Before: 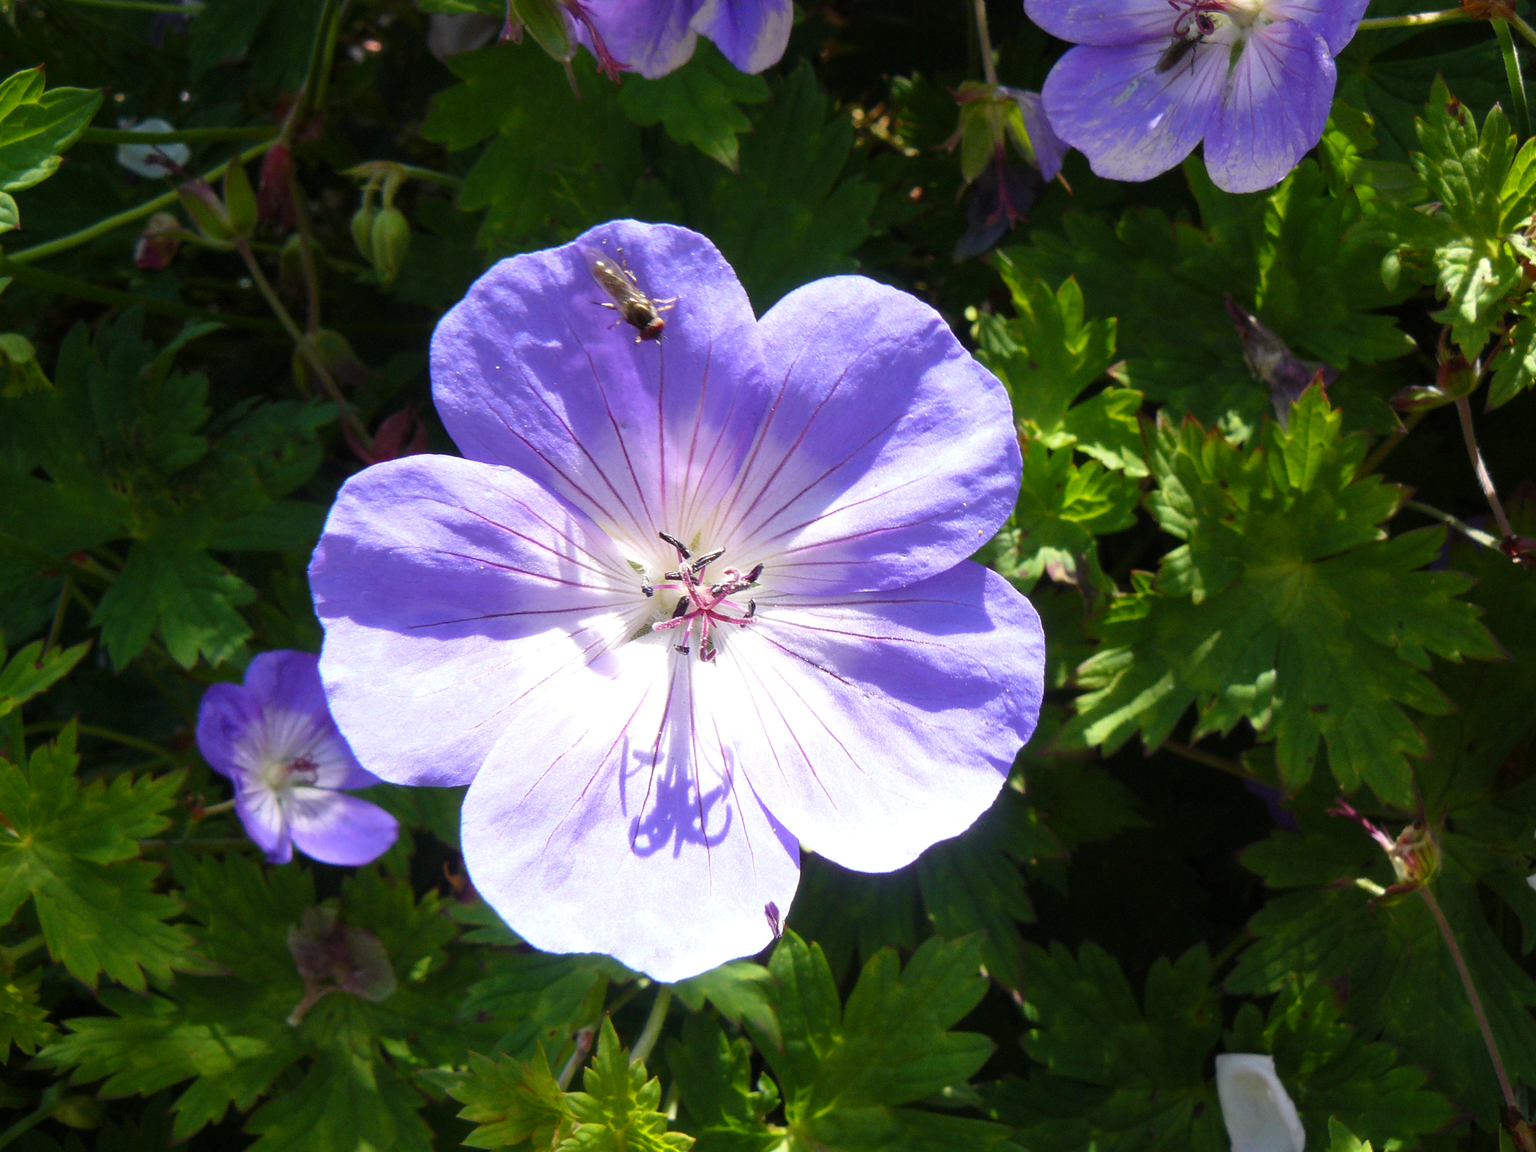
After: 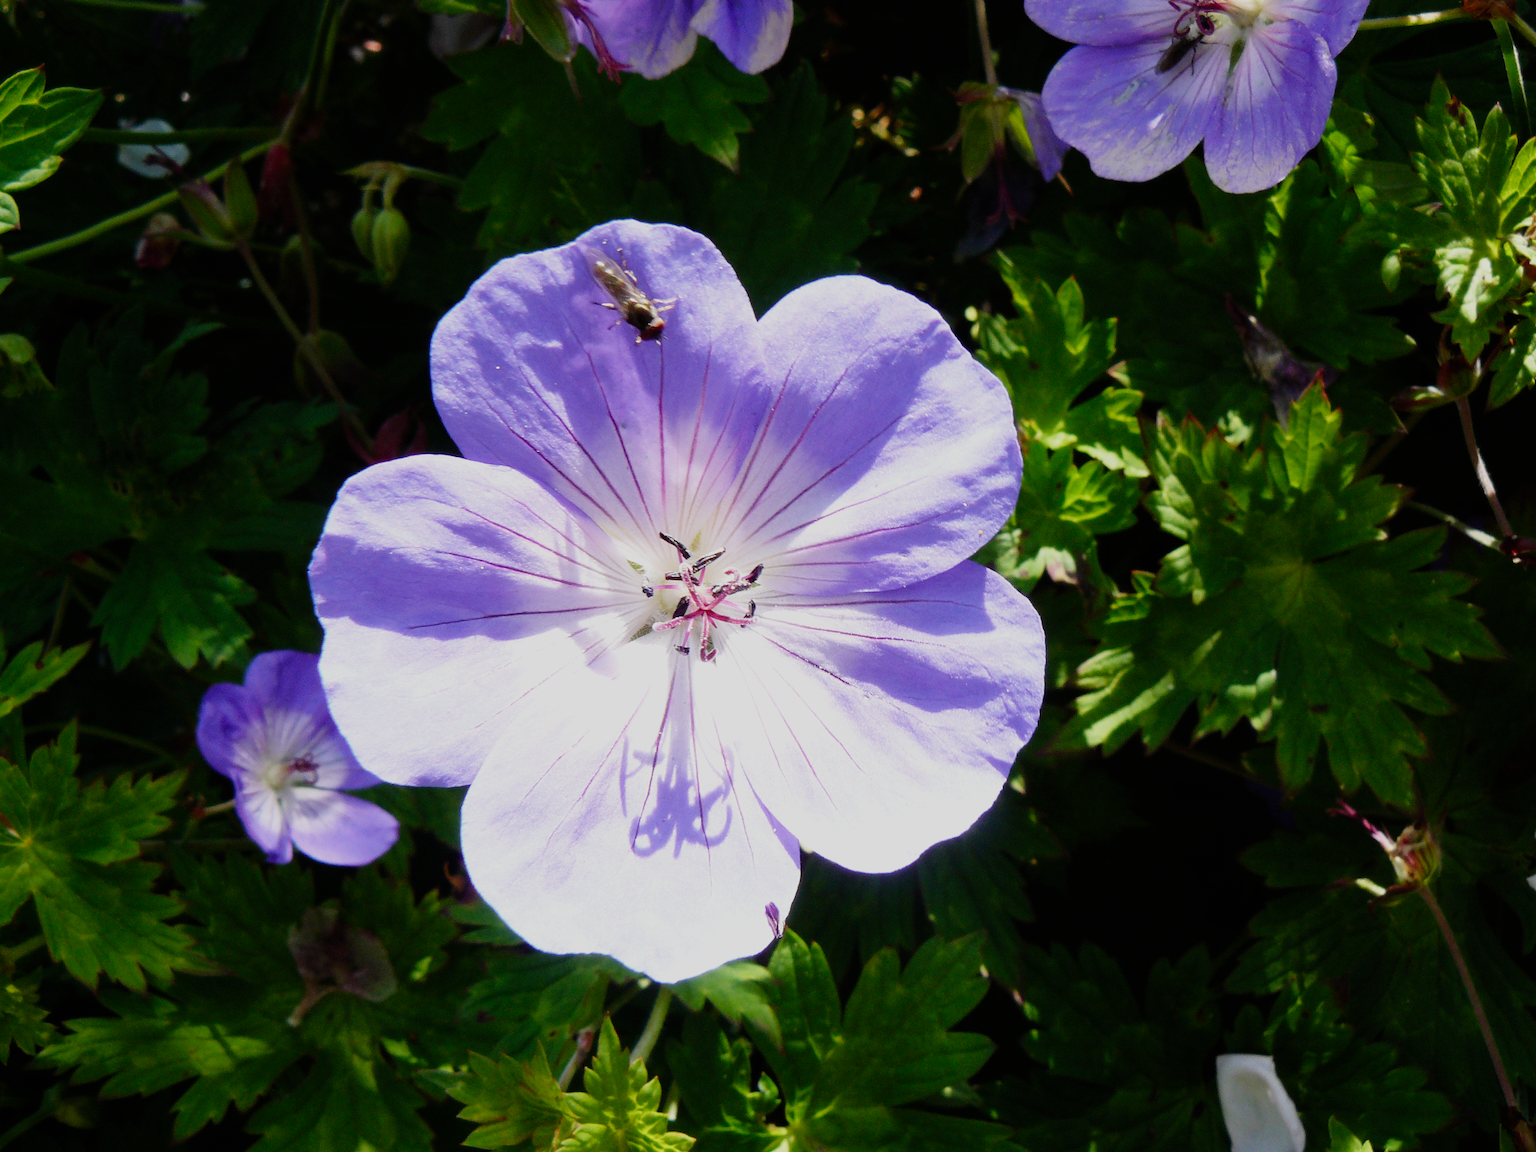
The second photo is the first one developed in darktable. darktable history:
sigmoid: skew -0.2, preserve hue 0%, red attenuation 0.1, red rotation 0.035, green attenuation 0.1, green rotation -0.017, blue attenuation 0.15, blue rotation -0.052, base primaries Rec2020
